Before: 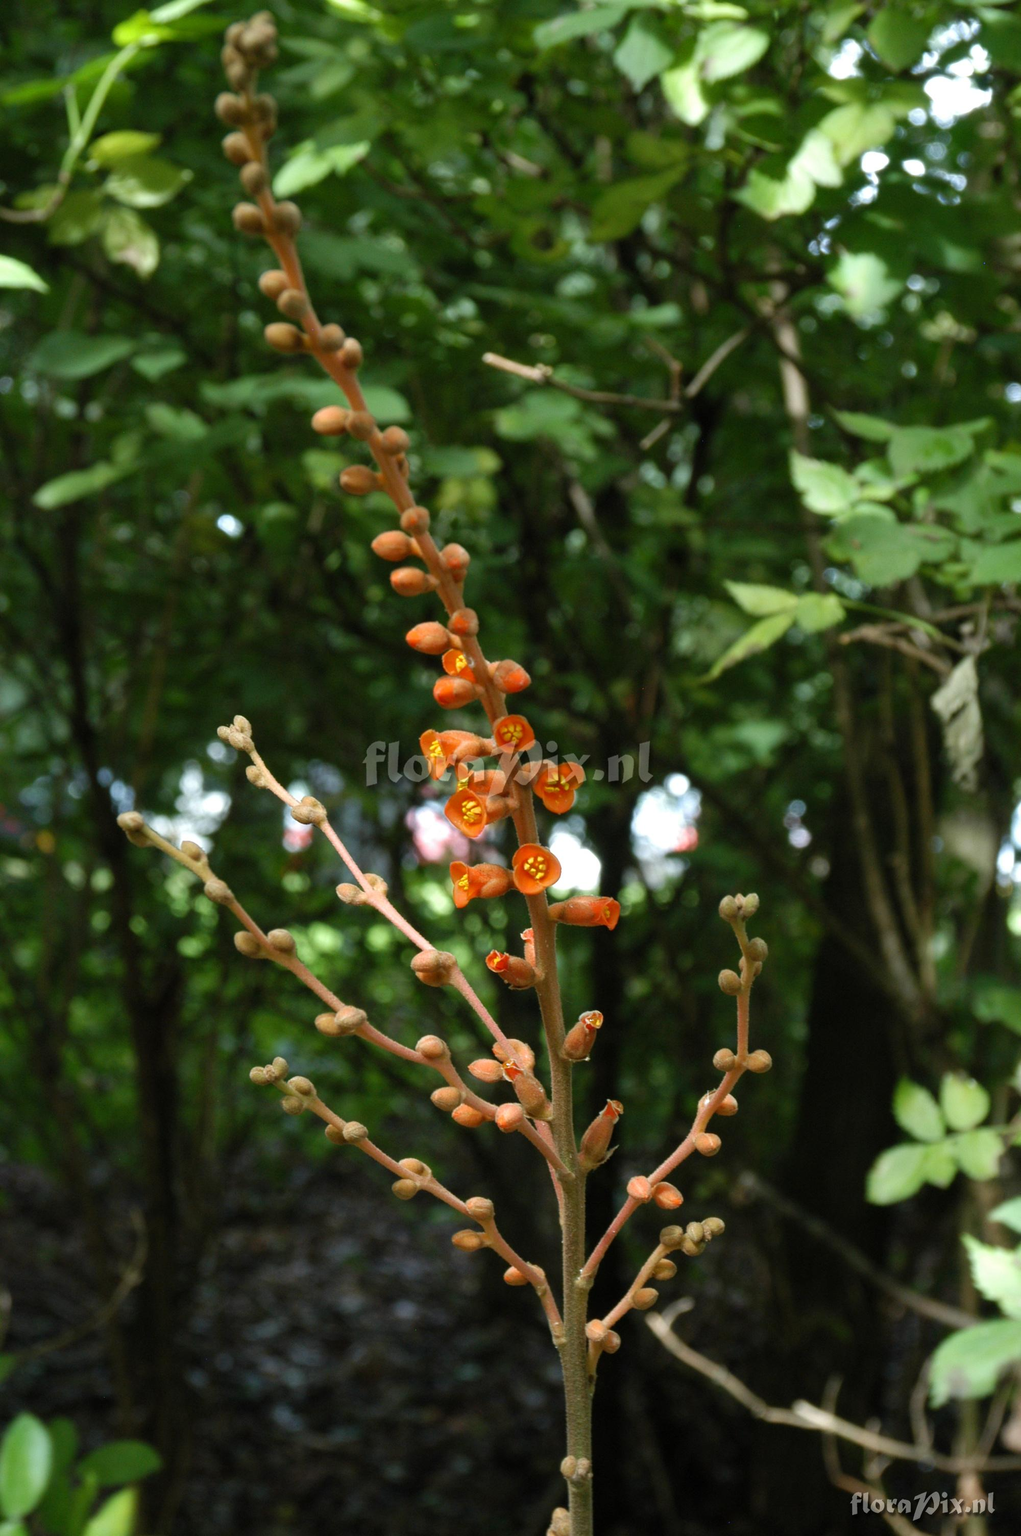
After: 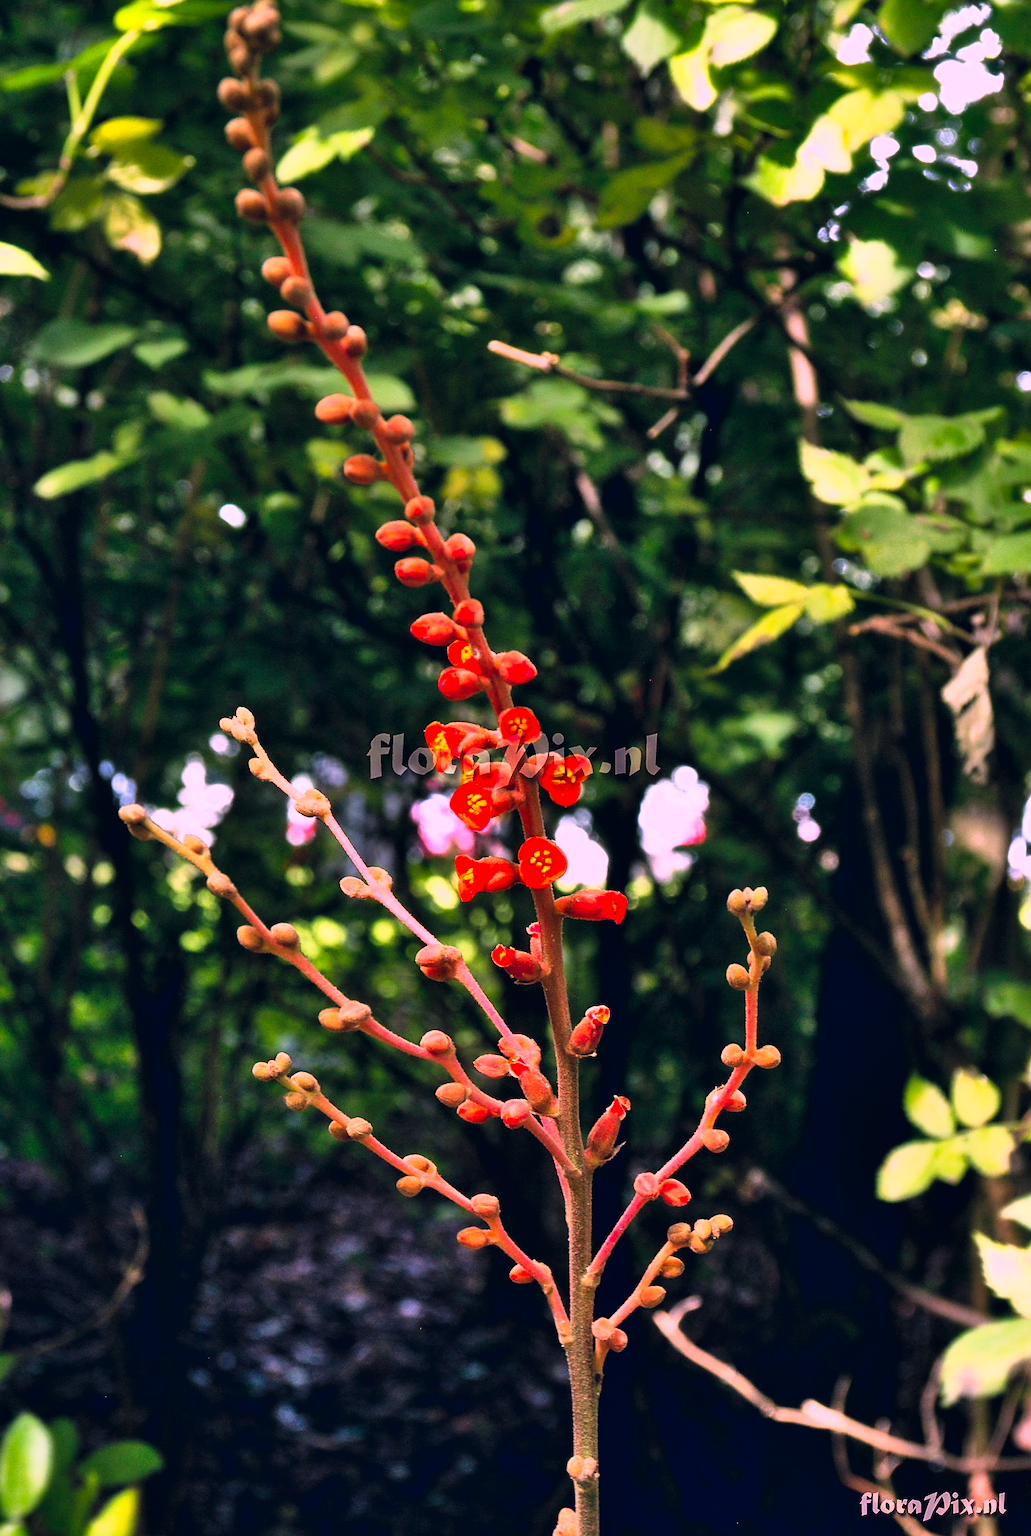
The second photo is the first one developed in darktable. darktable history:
tone curve: curves: ch0 [(0.016, 0.011) (0.084, 0.026) (0.469, 0.508) (0.721, 0.862) (1, 1)], color space Lab, linked channels, preserve colors none
sharpen: radius 1.4, amount 1.25, threshold 0.7
crop: top 1.049%, right 0.001%
base curve: curves: ch0 [(0, 0) (0.257, 0.25) (0.482, 0.586) (0.757, 0.871) (1, 1)]
exposure: compensate highlight preservation false
color balance rgb: shadows lift › hue 87.51°, highlights gain › chroma 3.21%, highlights gain › hue 55.1°, global offset › chroma 0.15%, global offset › hue 253.66°, linear chroma grading › global chroma 0.5%
color correction: highlights a* 19.5, highlights b* -11.53, saturation 1.69
shadows and highlights: highlights color adjustment 0%, low approximation 0.01, soften with gaussian
